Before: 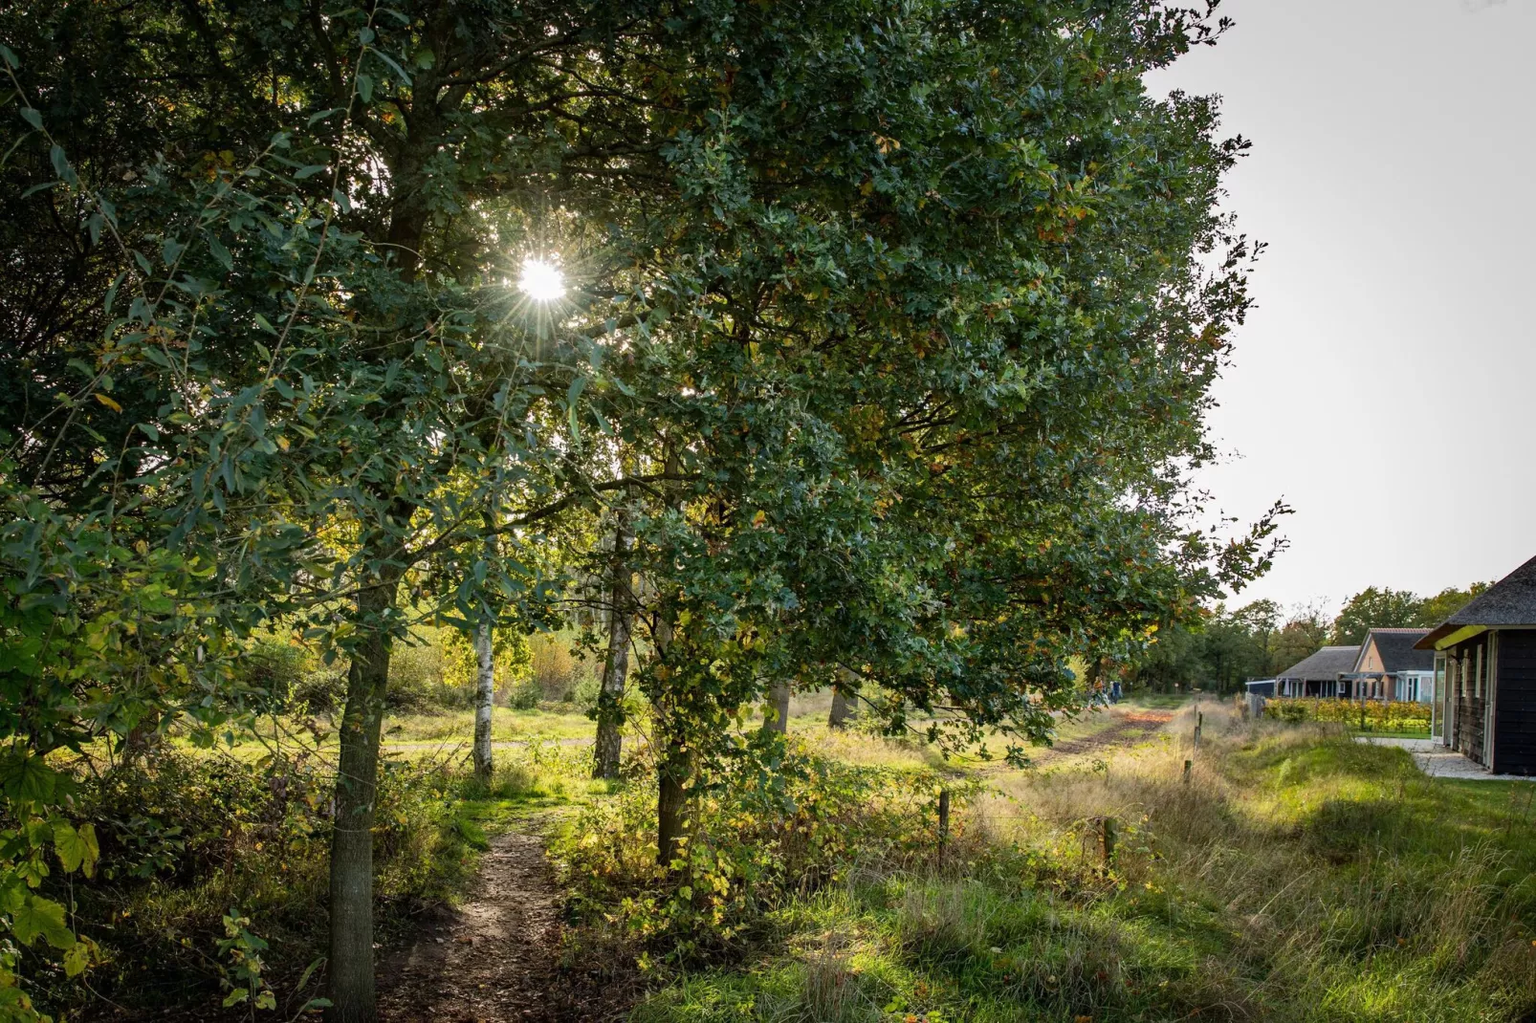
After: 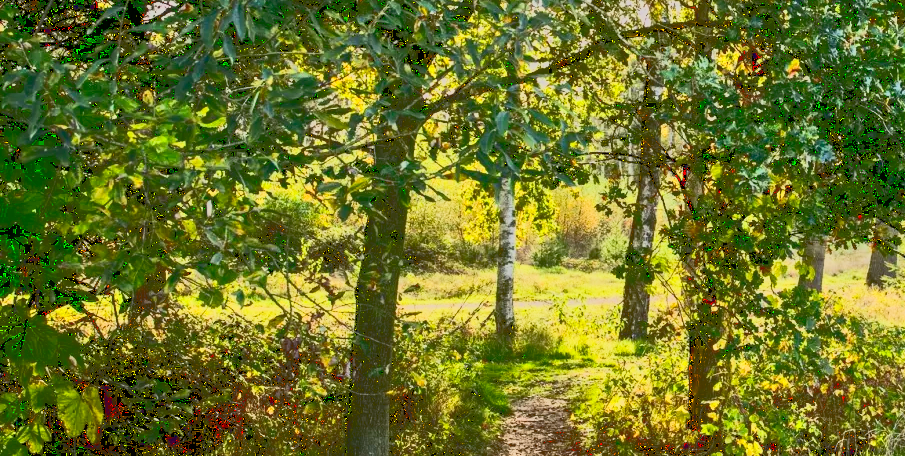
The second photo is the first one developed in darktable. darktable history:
tone equalizer: -7 EV 0.15 EV, -6 EV 0.6 EV, -5 EV 1.15 EV, -4 EV 1.33 EV, -3 EV 1.15 EV, -2 EV 0.6 EV, -1 EV 0.15 EV, mask exposure compensation -0.5 EV
contrast brightness saturation: contrast 0.19, brightness -0.11, saturation 0.21
tone curve: curves: ch0 [(0, 0.148) (0.191, 0.225) (0.39, 0.373) (0.669, 0.716) (0.847, 0.818) (1, 0.839)]
crop: top 44.483%, right 43.593%, bottom 12.892%
